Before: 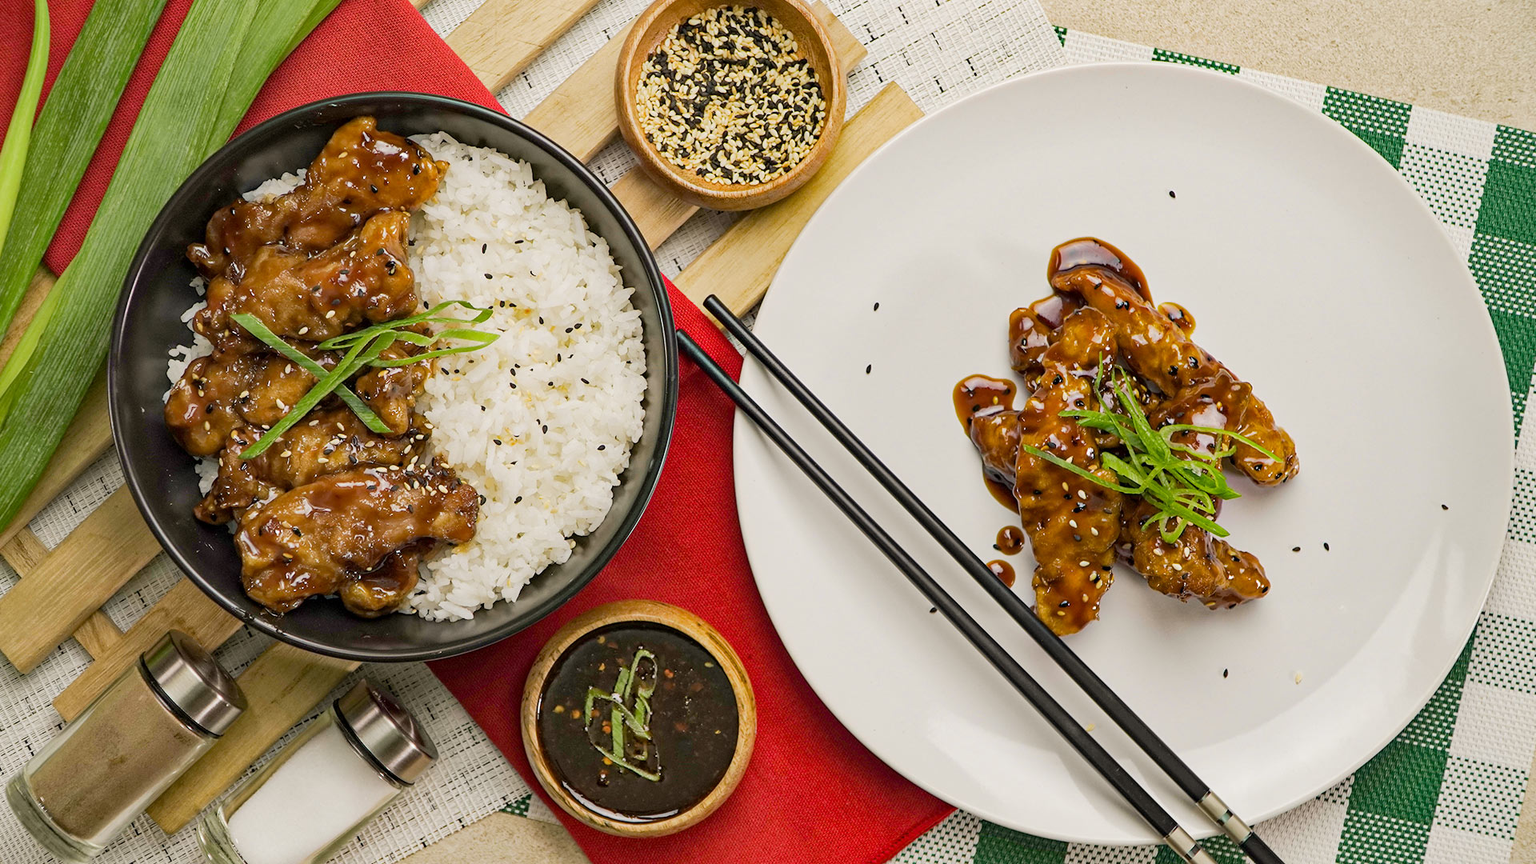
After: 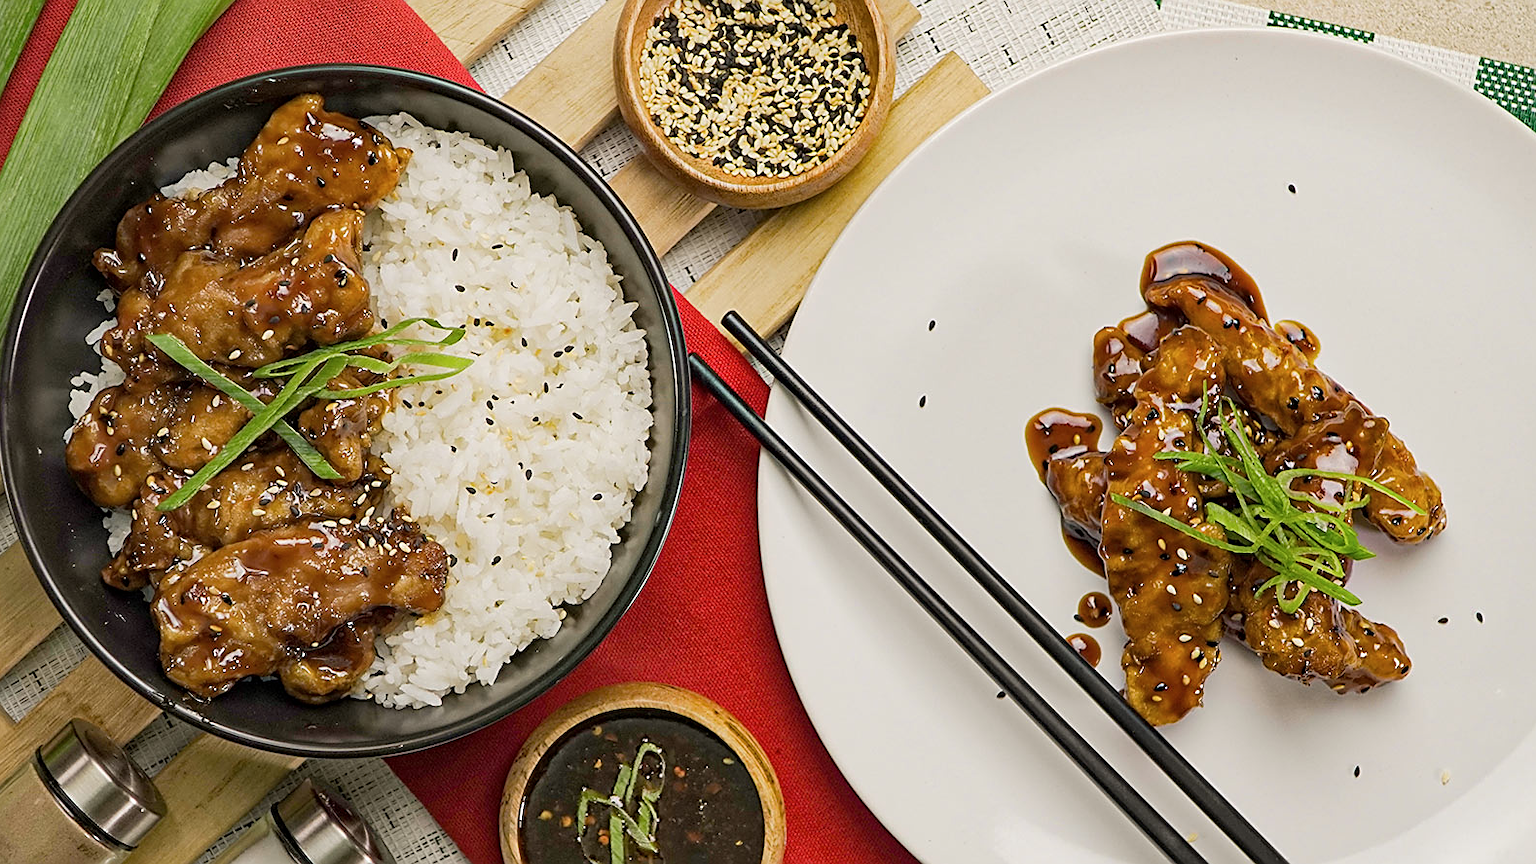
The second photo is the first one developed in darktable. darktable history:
sharpen: on, module defaults
crop and rotate: left 7.196%, top 4.574%, right 10.605%, bottom 13.178%
contrast brightness saturation: saturation -0.05
